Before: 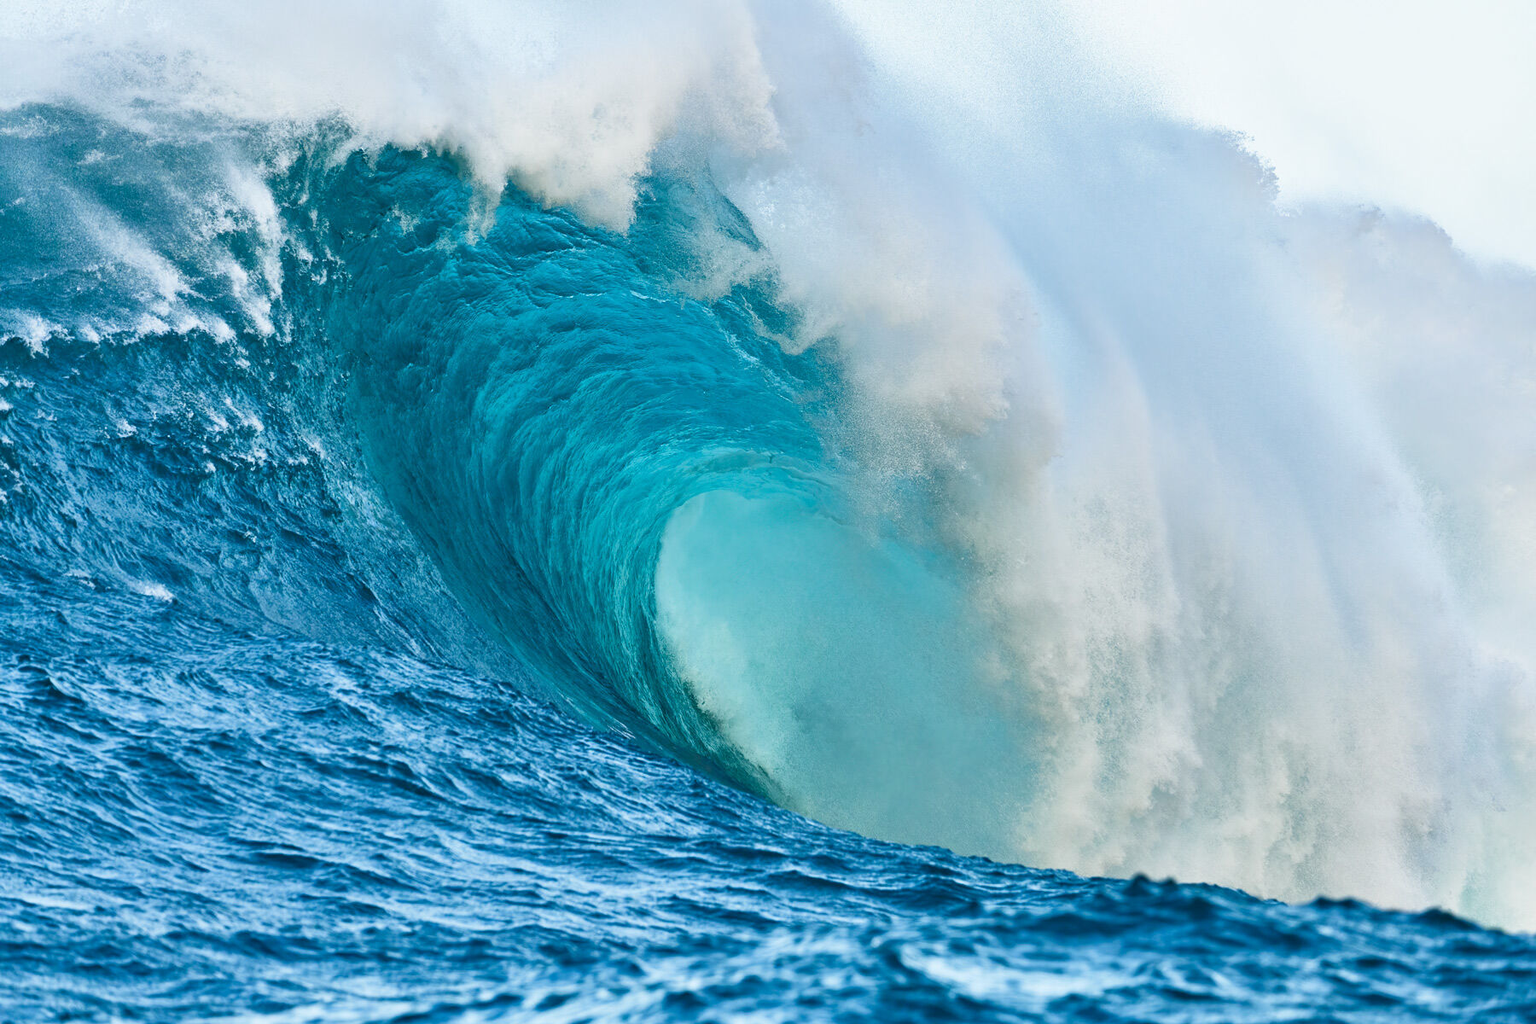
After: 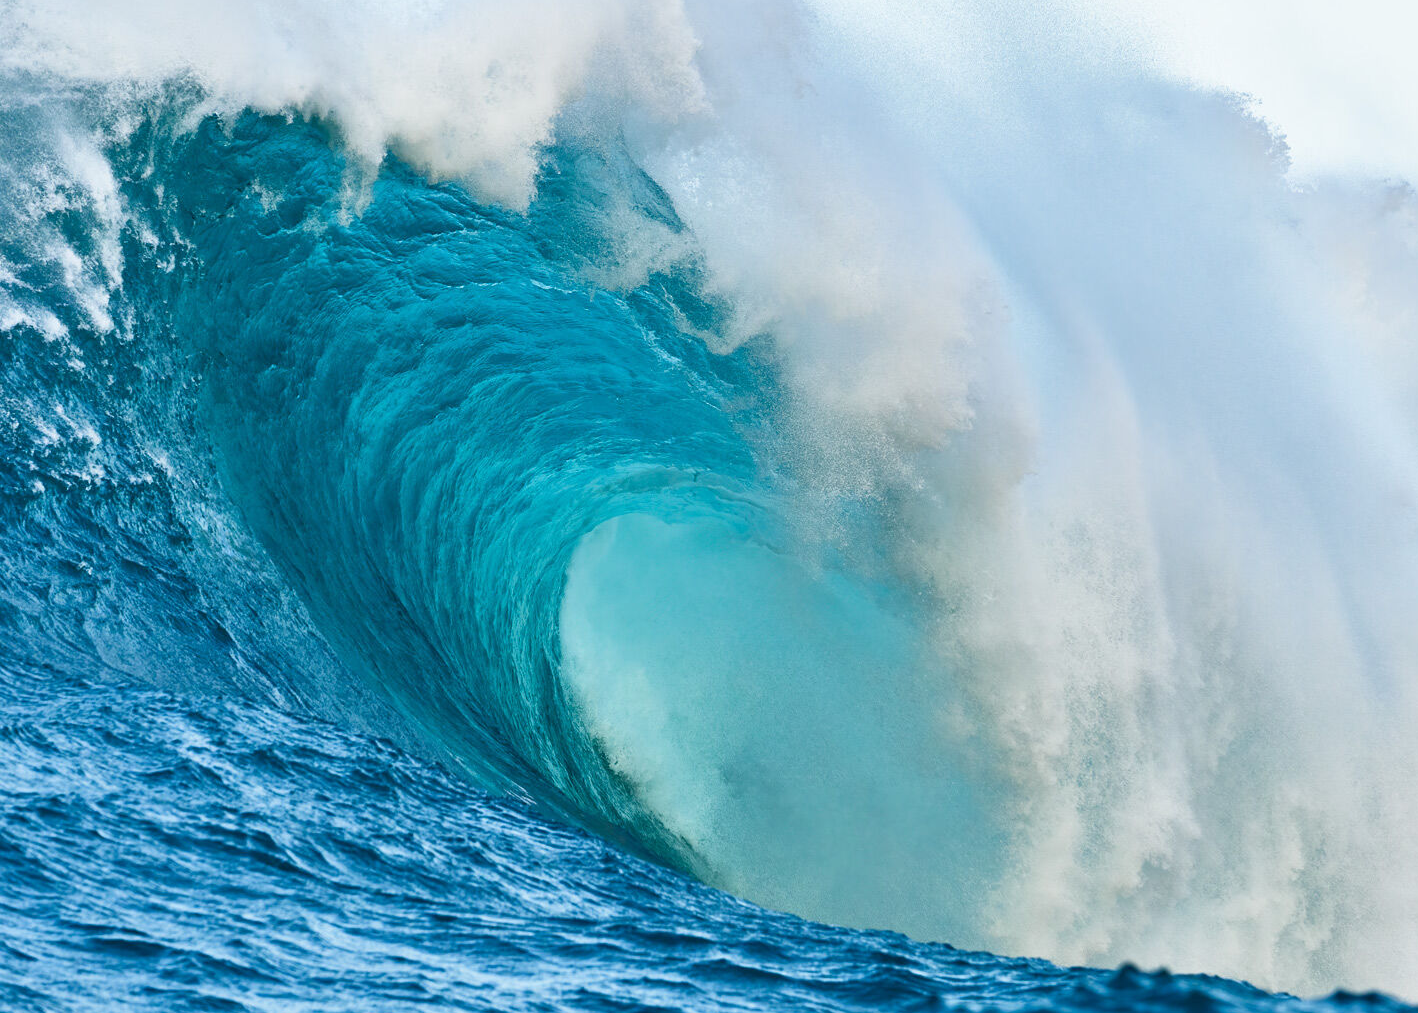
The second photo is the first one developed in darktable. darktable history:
crop: left 11.599%, top 5.13%, right 9.579%, bottom 10.426%
